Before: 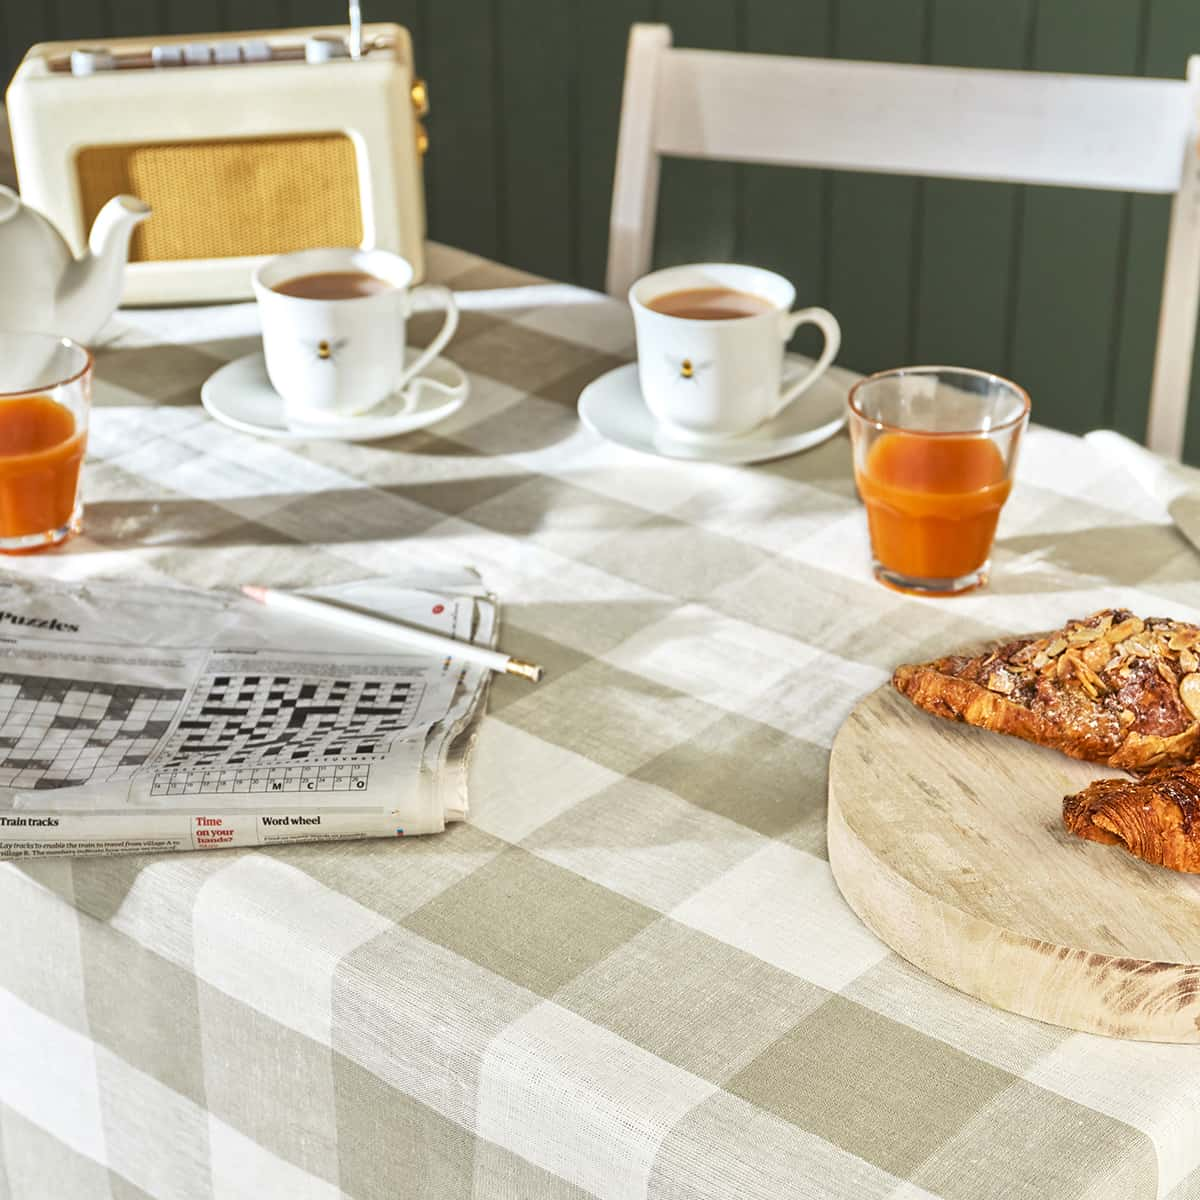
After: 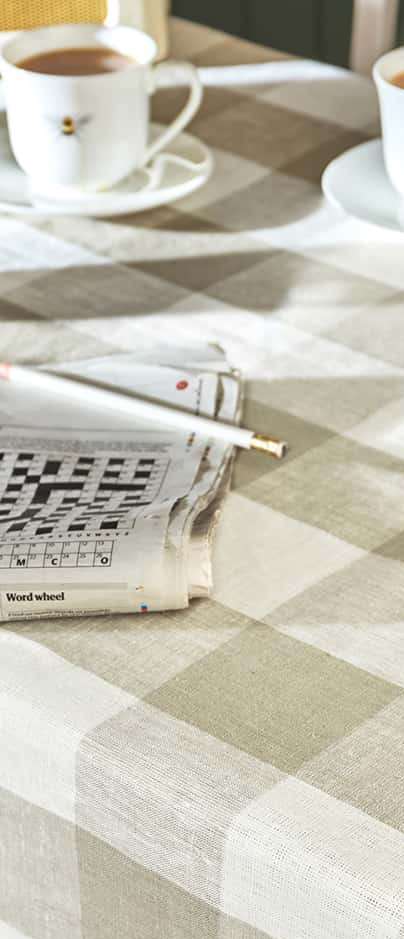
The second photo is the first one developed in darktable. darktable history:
crop and rotate: left 21.381%, top 18.708%, right 44.895%, bottom 2.979%
